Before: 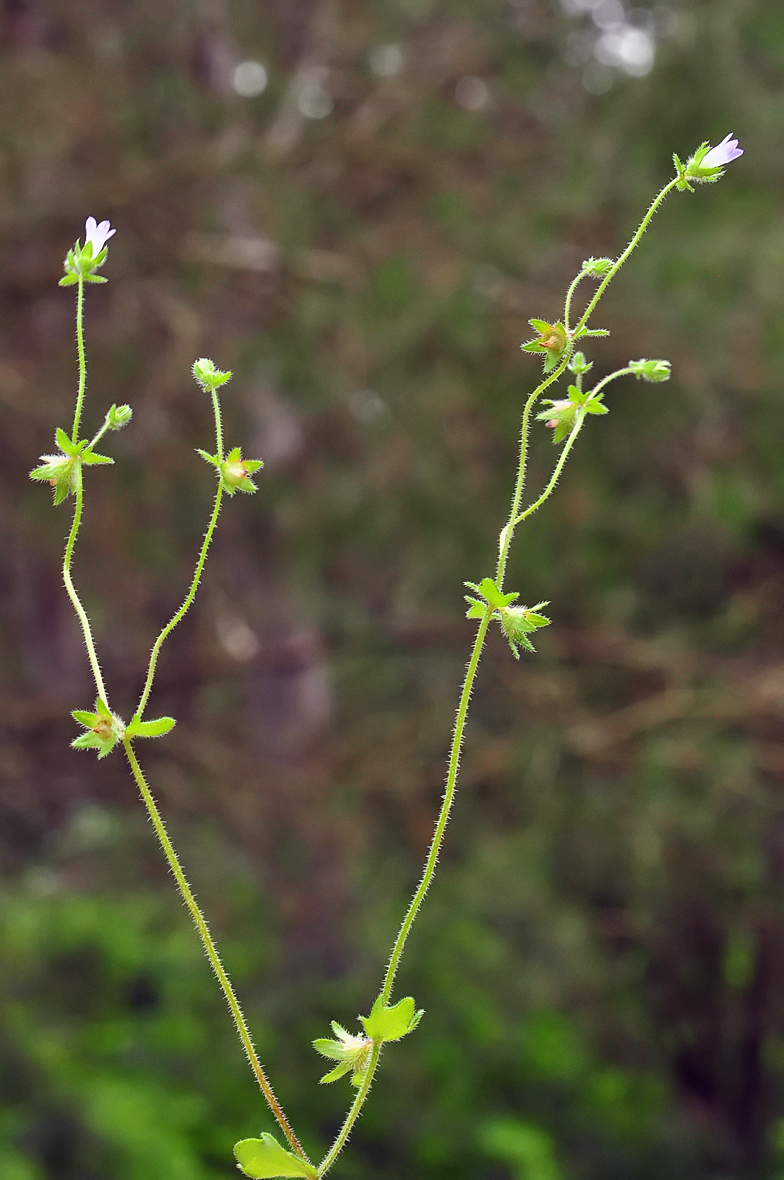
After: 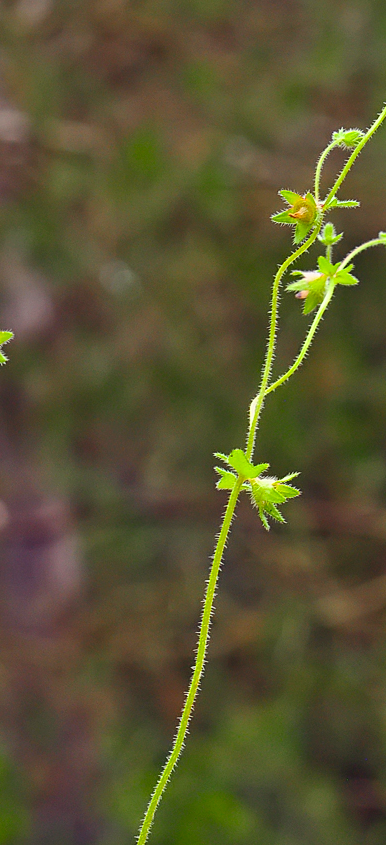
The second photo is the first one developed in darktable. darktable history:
color balance rgb: linear chroma grading › shadows 9.83%, linear chroma grading › highlights 9.823%, linear chroma grading › global chroma 15.352%, linear chroma grading › mid-tones 14.806%, perceptual saturation grading › global saturation 0.047%, global vibrance 20%
crop: left 31.98%, top 10.946%, right 18.773%, bottom 17.399%
